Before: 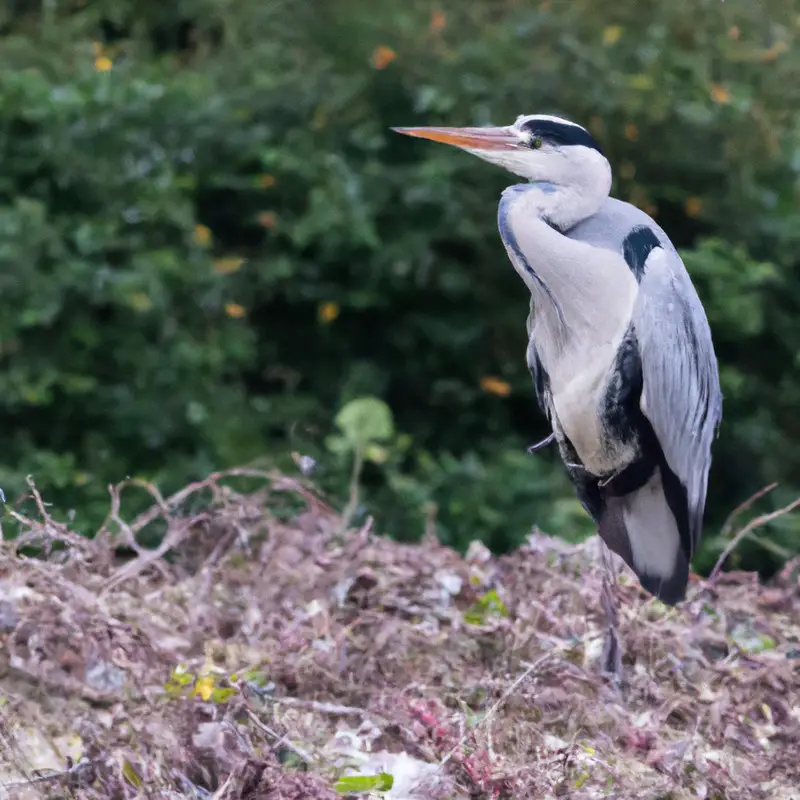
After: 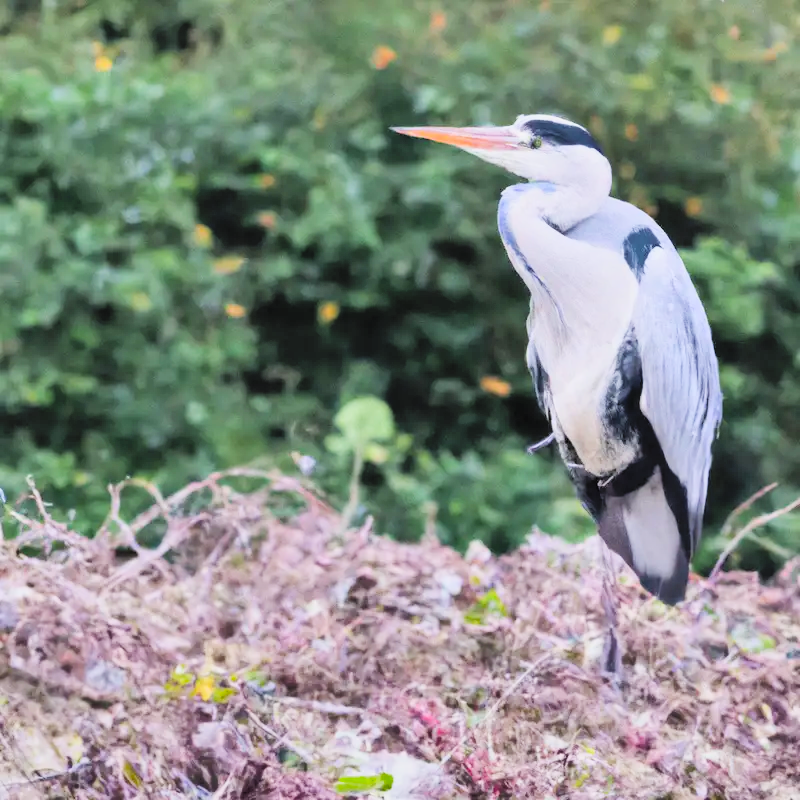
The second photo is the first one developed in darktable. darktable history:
shadows and highlights: radius 100.67, shadows 50.48, highlights -65.56, soften with gaussian
exposure: black level correction 0, exposure 0.898 EV, compensate exposure bias true, compensate highlight preservation false
contrast brightness saturation: contrast 0.099, brightness 0.292, saturation 0.15
filmic rgb: black relative exposure -7.65 EV, white relative exposure 4.56 EV, threshold 3.03 EV, hardness 3.61, enable highlight reconstruction true
